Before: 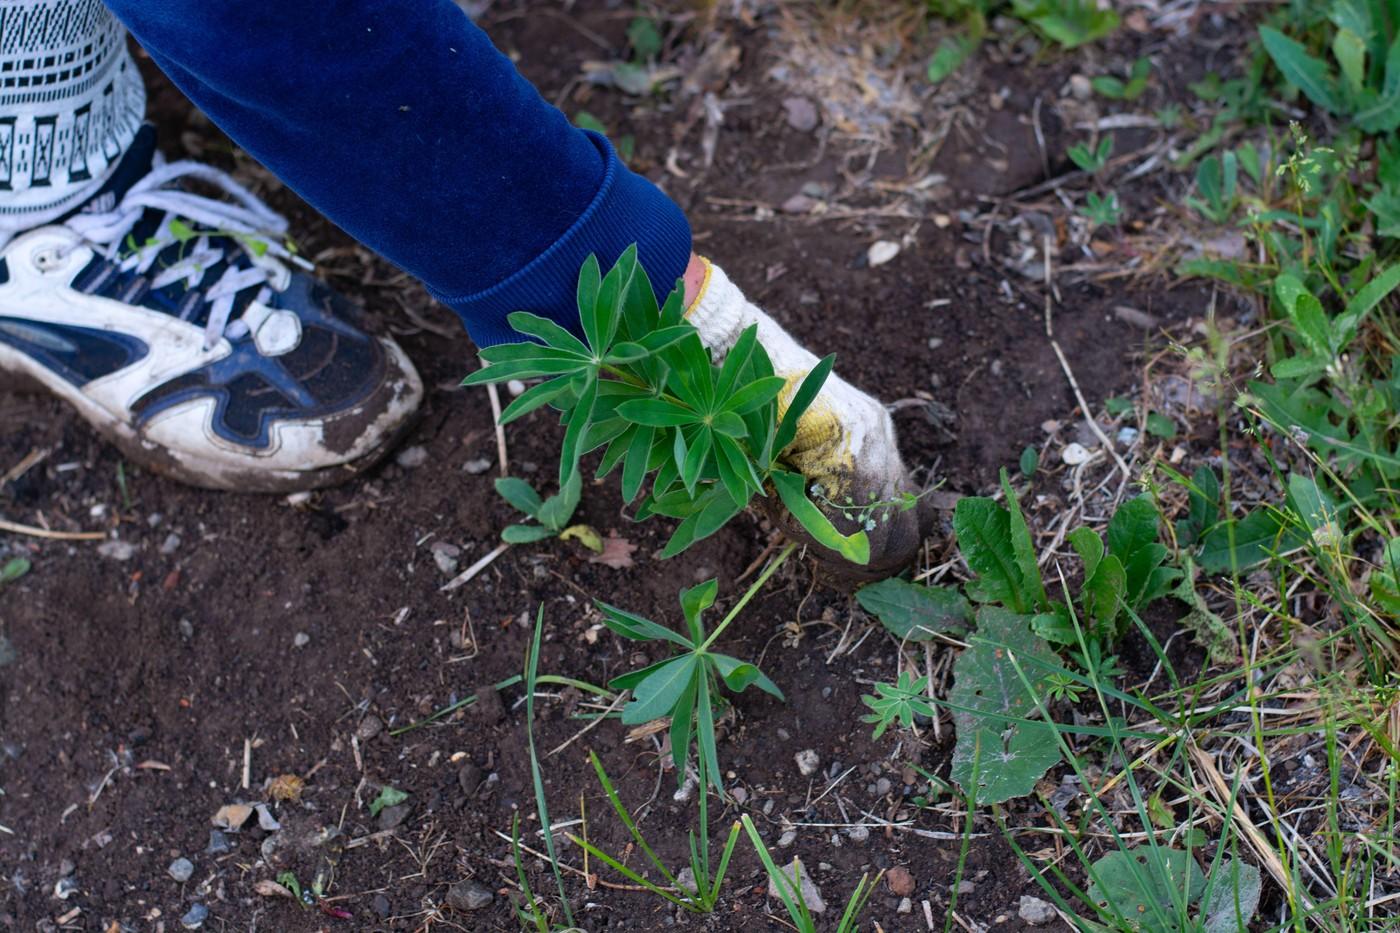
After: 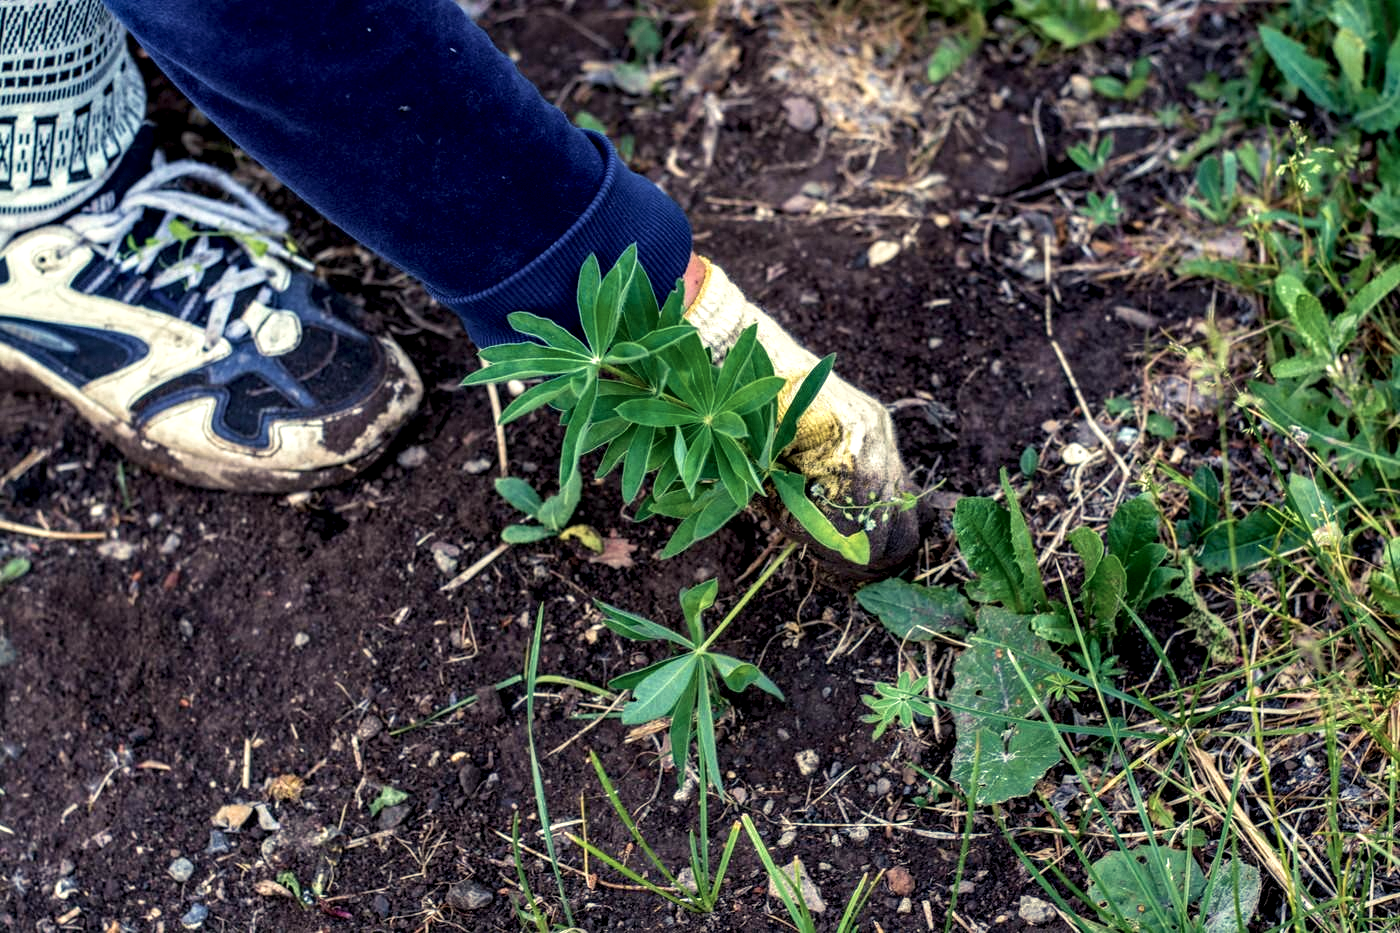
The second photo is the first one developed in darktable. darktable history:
velvia: strength 39.63%
color balance rgb: shadows lift › chroma 2%, shadows lift › hue 263°, highlights gain › chroma 8%, highlights gain › hue 84°, linear chroma grading › global chroma -15%, saturation formula JzAzBz (2021)
local contrast: highlights 20%, detail 197%
